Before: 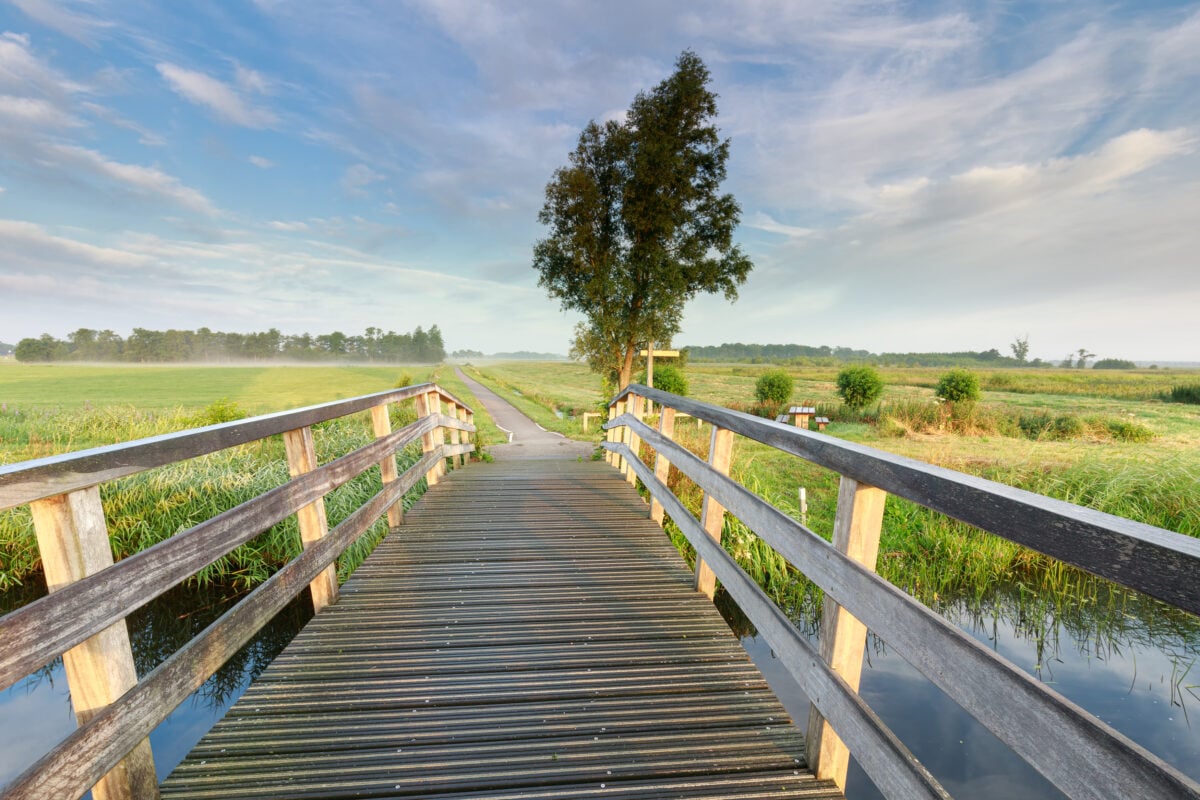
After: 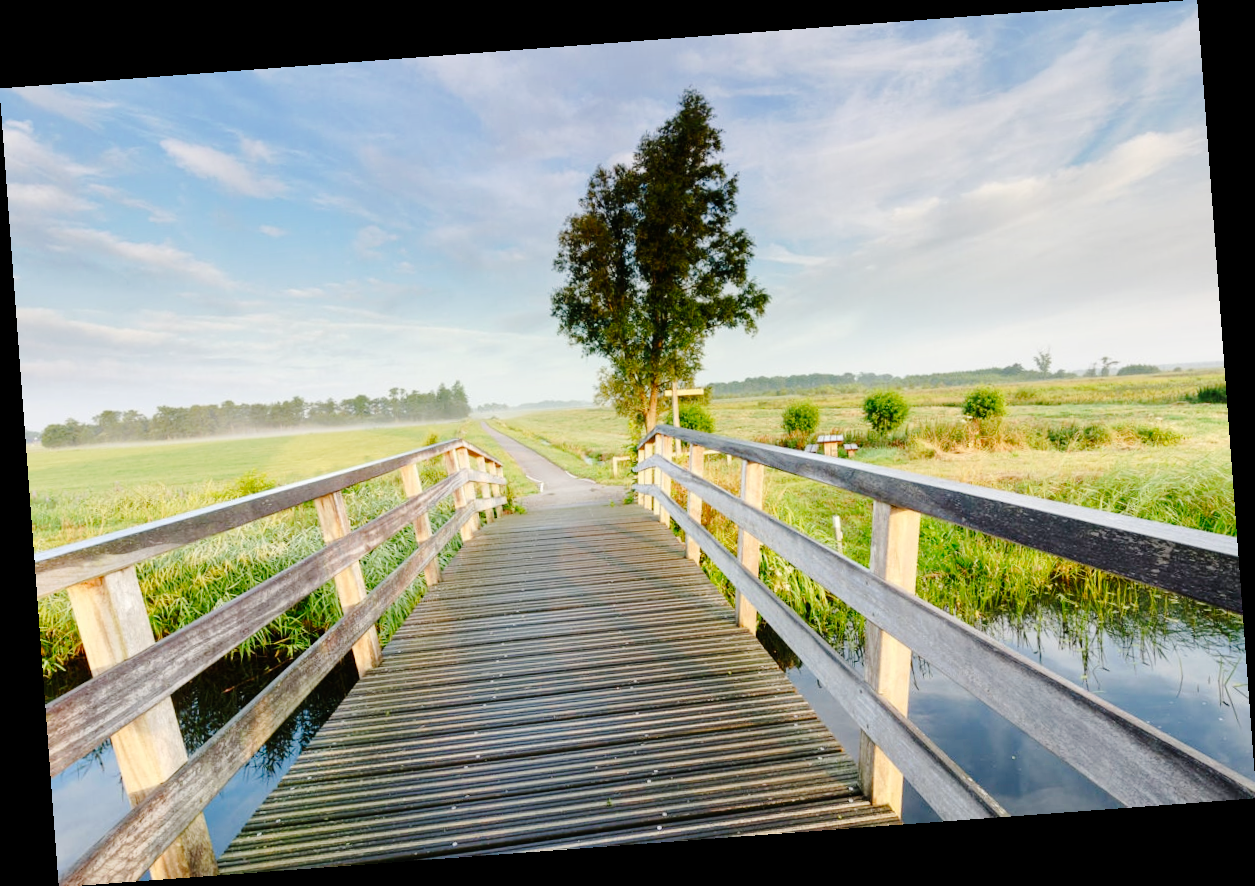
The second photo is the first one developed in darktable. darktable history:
rotate and perspective: rotation -4.25°, automatic cropping off
tone curve: curves: ch0 [(0, 0) (0.003, 0.001) (0.011, 0.006) (0.025, 0.012) (0.044, 0.018) (0.069, 0.025) (0.1, 0.045) (0.136, 0.074) (0.177, 0.124) (0.224, 0.196) (0.277, 0.289) (0.335, 0.396) (0.399, 0.495) (0.468, 0.585) (0.543, 0.663) (0.623, 0.728) (0.709, 0.808) (0.801, 0.87) (0.898, 0.932) (1, 1)], preserve colors none
